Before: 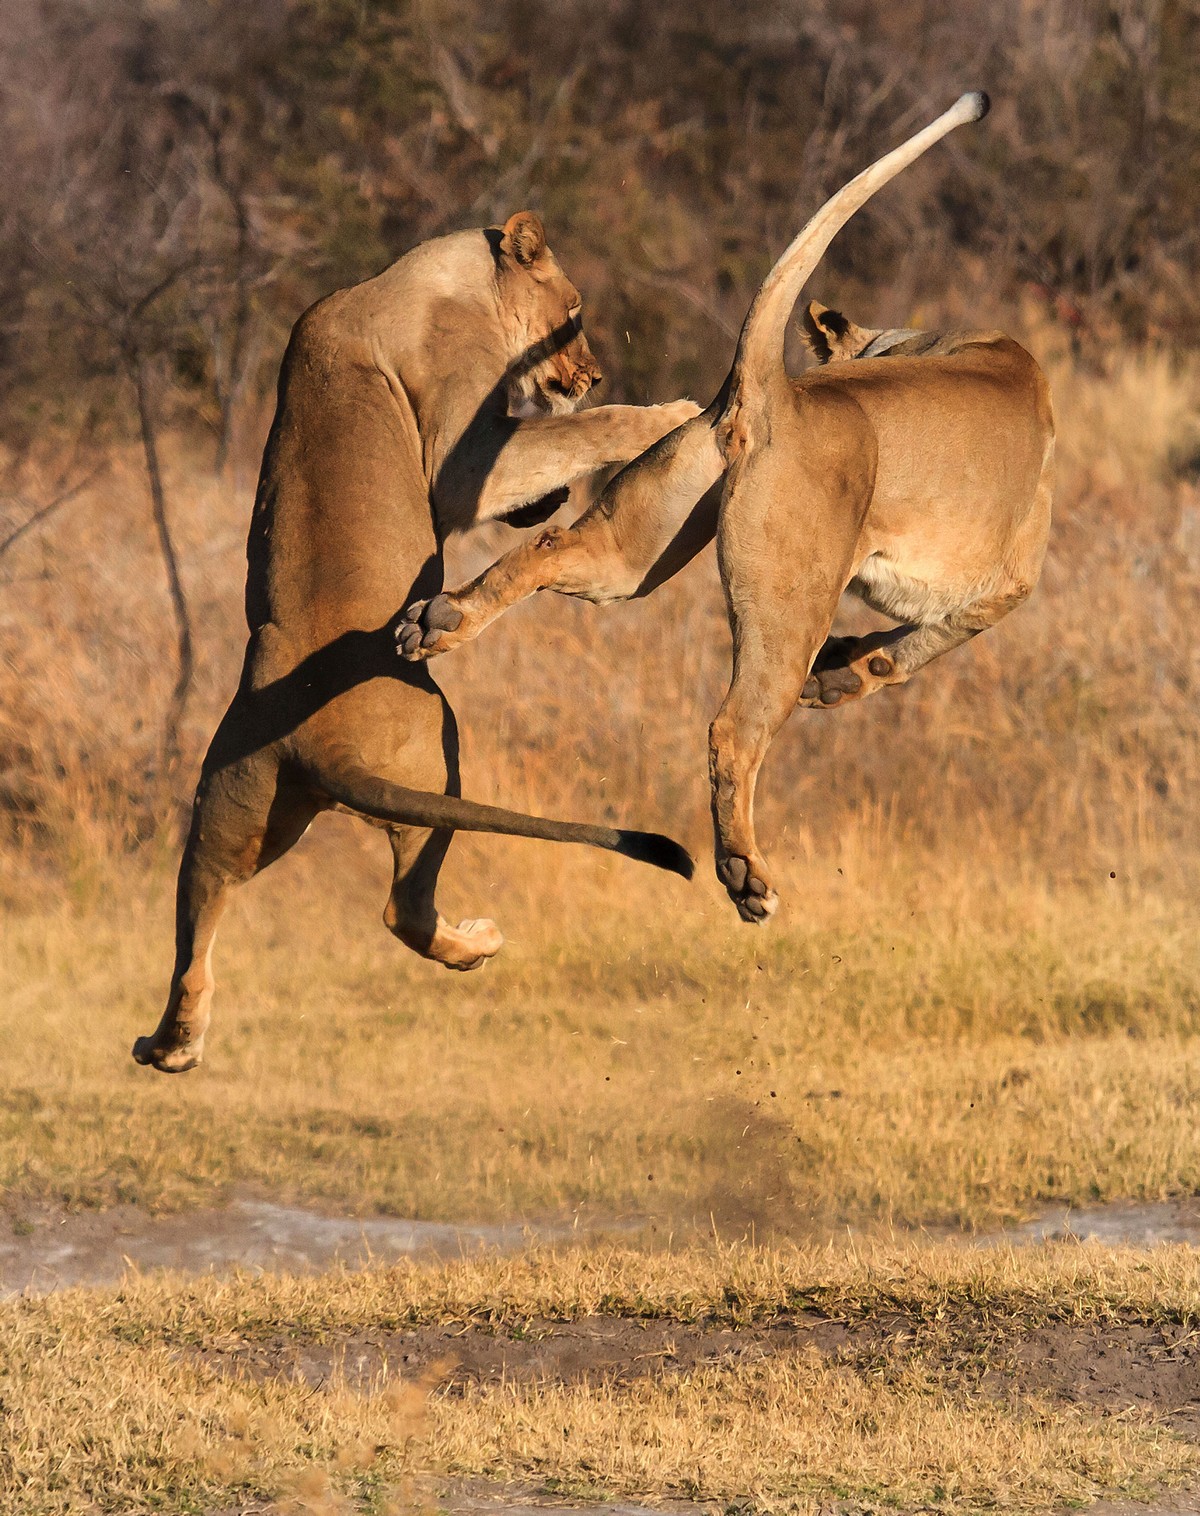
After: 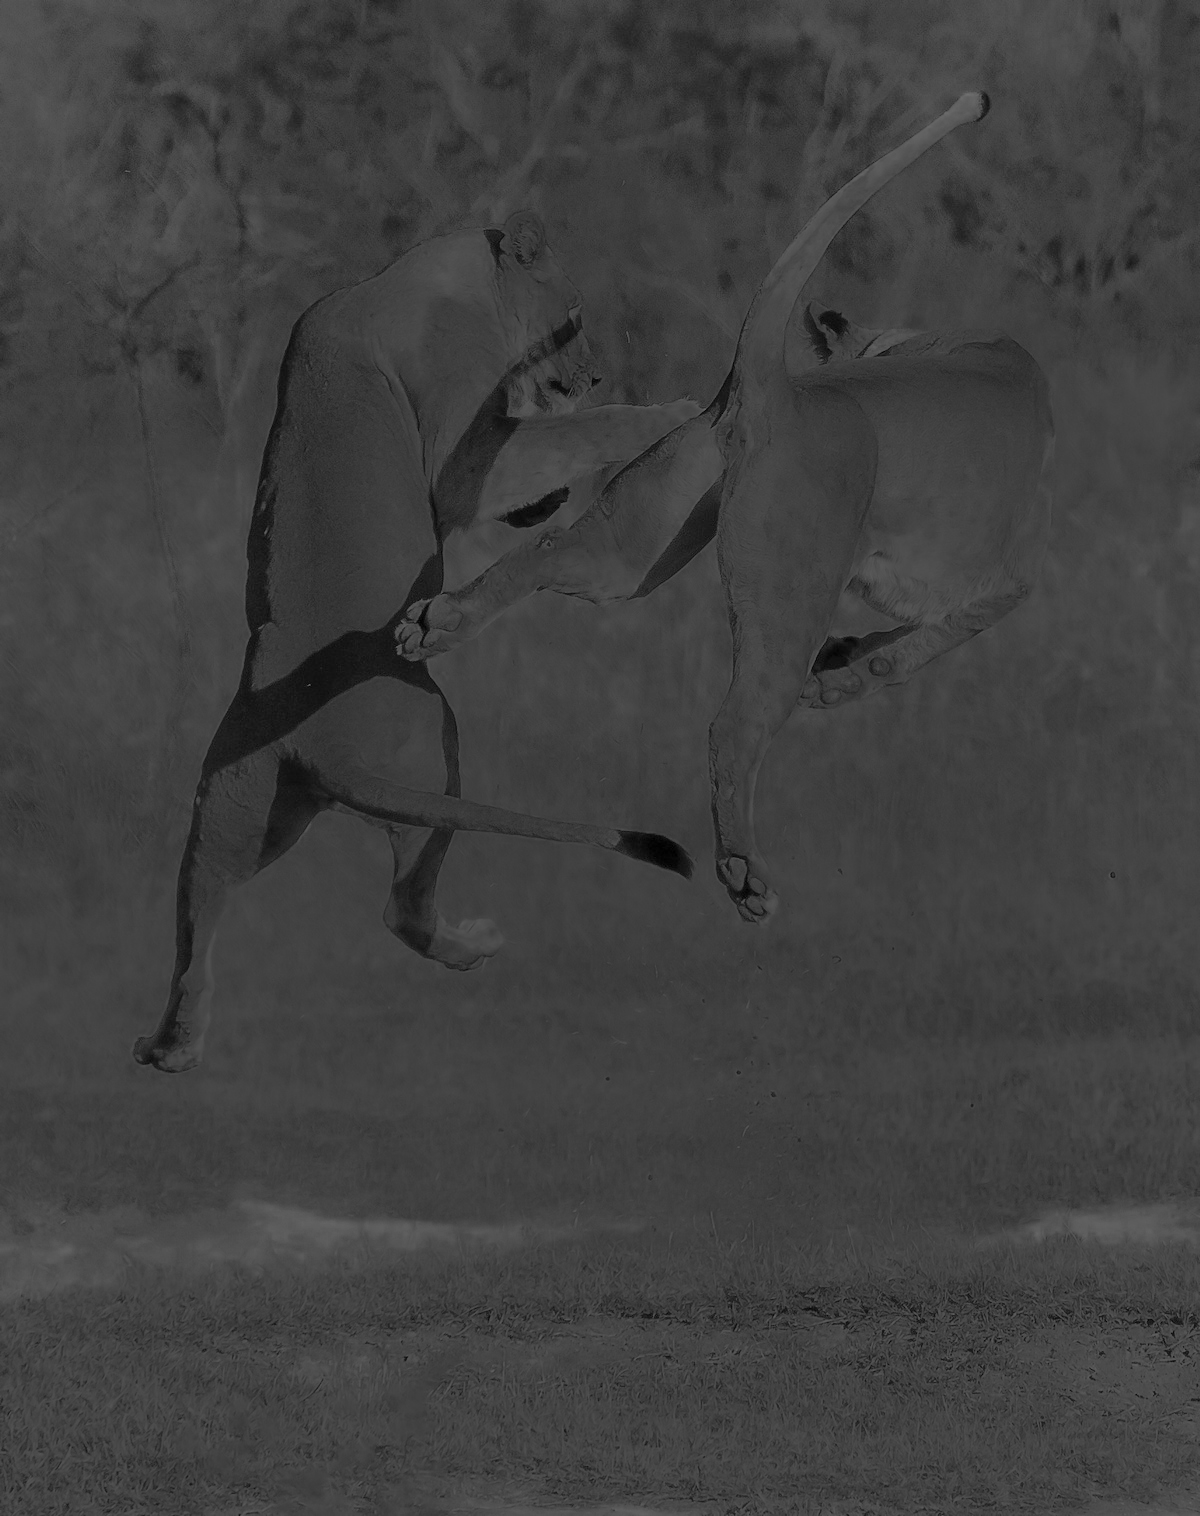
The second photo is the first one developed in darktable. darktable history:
color correction: highlights a* -15.4, highlights b* 39.93, shadows a* -39.47, shadows b* -26.32
color zones: curves: ch0 [(0.287, 0.048) (0.493, 0.484) (0.737, 0.816)]; ch1 [(0, 0) (0.143, 0) (0.286, 0) (0.429, 0) (0.571, 0) (0.714, 0) (0.857, 0)]
